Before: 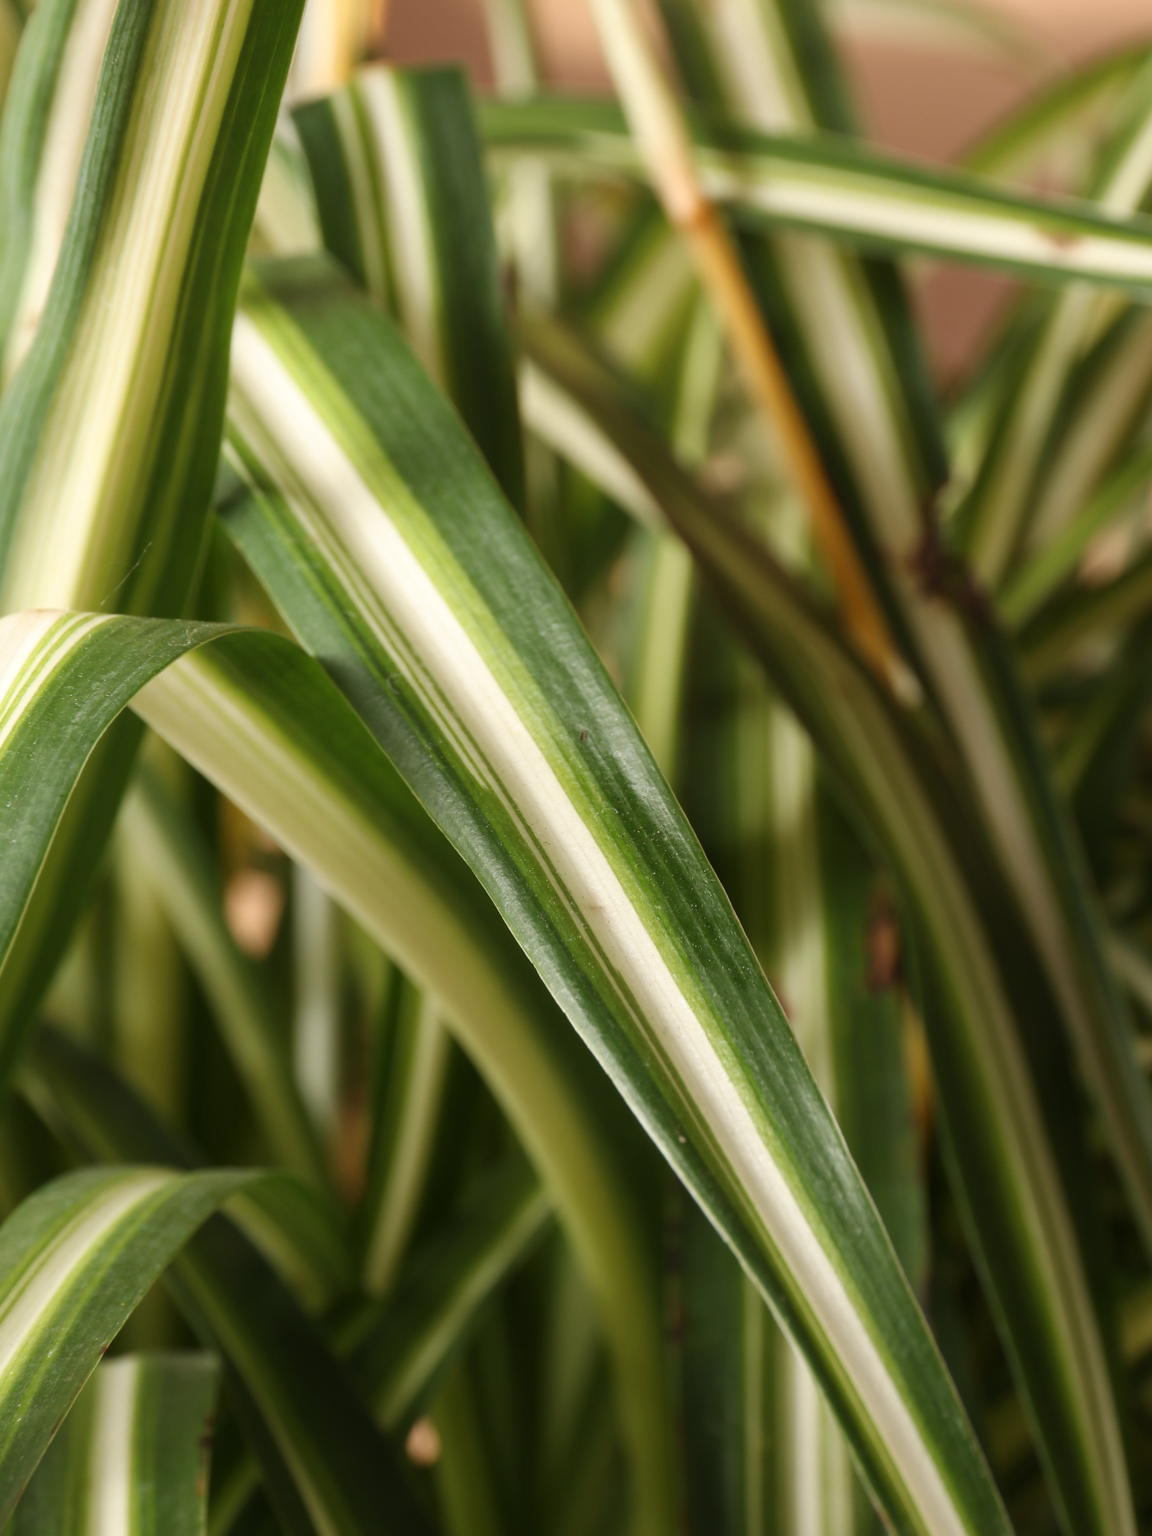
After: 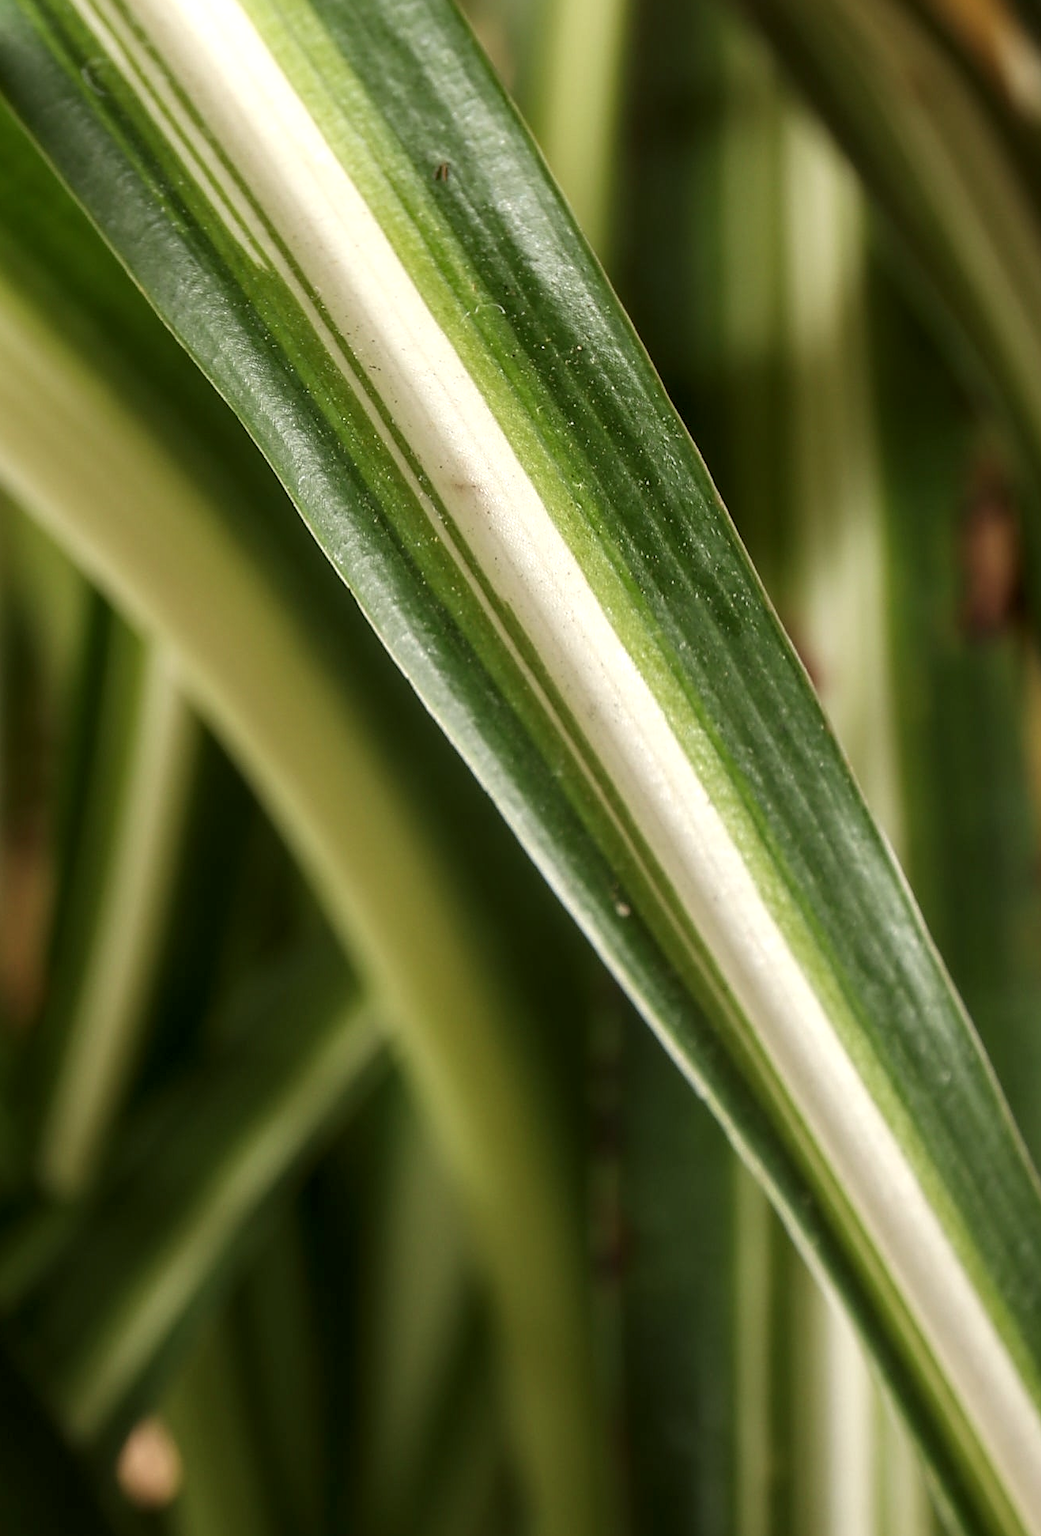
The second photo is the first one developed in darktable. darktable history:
tone equalizer: on, module defaults
sharpen: on, module defaults
crop: left 29.672%, top 41.786%, right 20.851%, bottom 3.487%
local contrast: highlights 61%, detail 143%, midtone range 0.428
